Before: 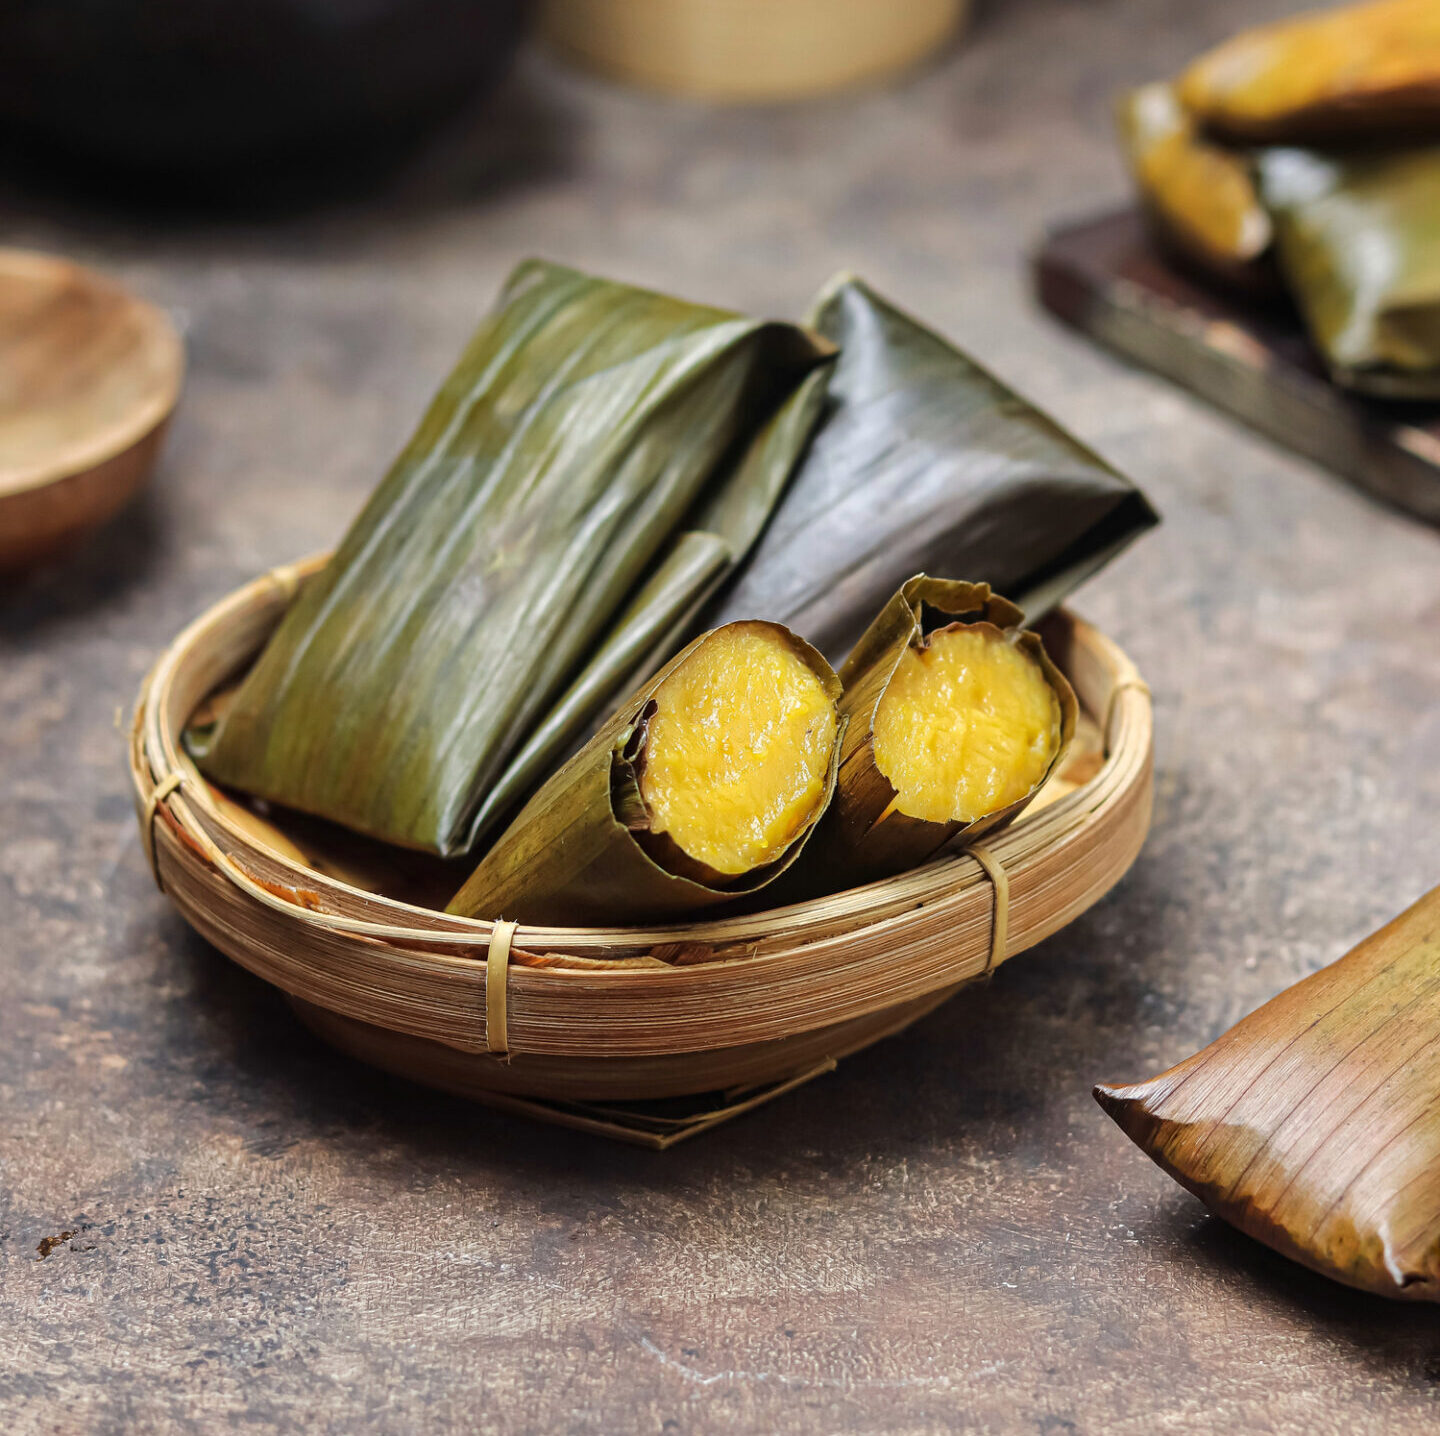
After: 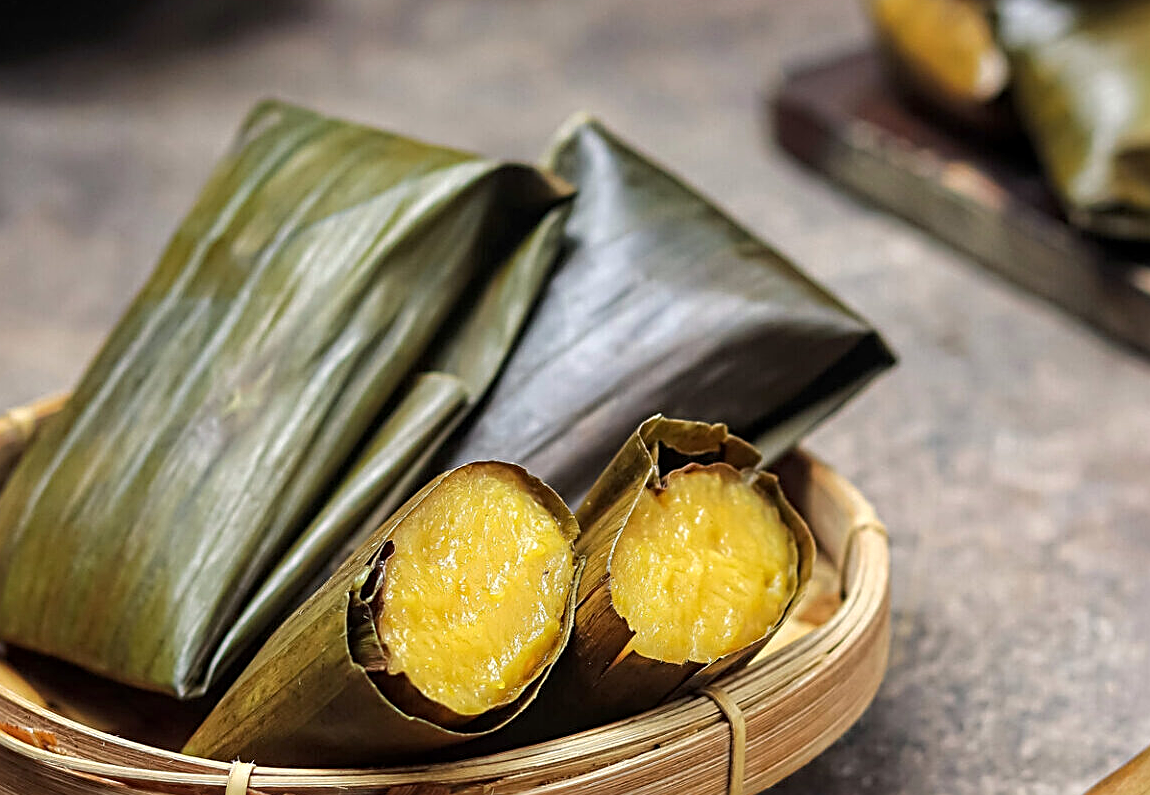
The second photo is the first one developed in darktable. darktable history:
crop: left 18.276%, top 11.104%, right 1.862%, bottom 33.479%
local contrast: highlights 100%, shadows 99%, detail 120%, midtone range 0.2
sharpen: radius 2.542, amount 0.65
